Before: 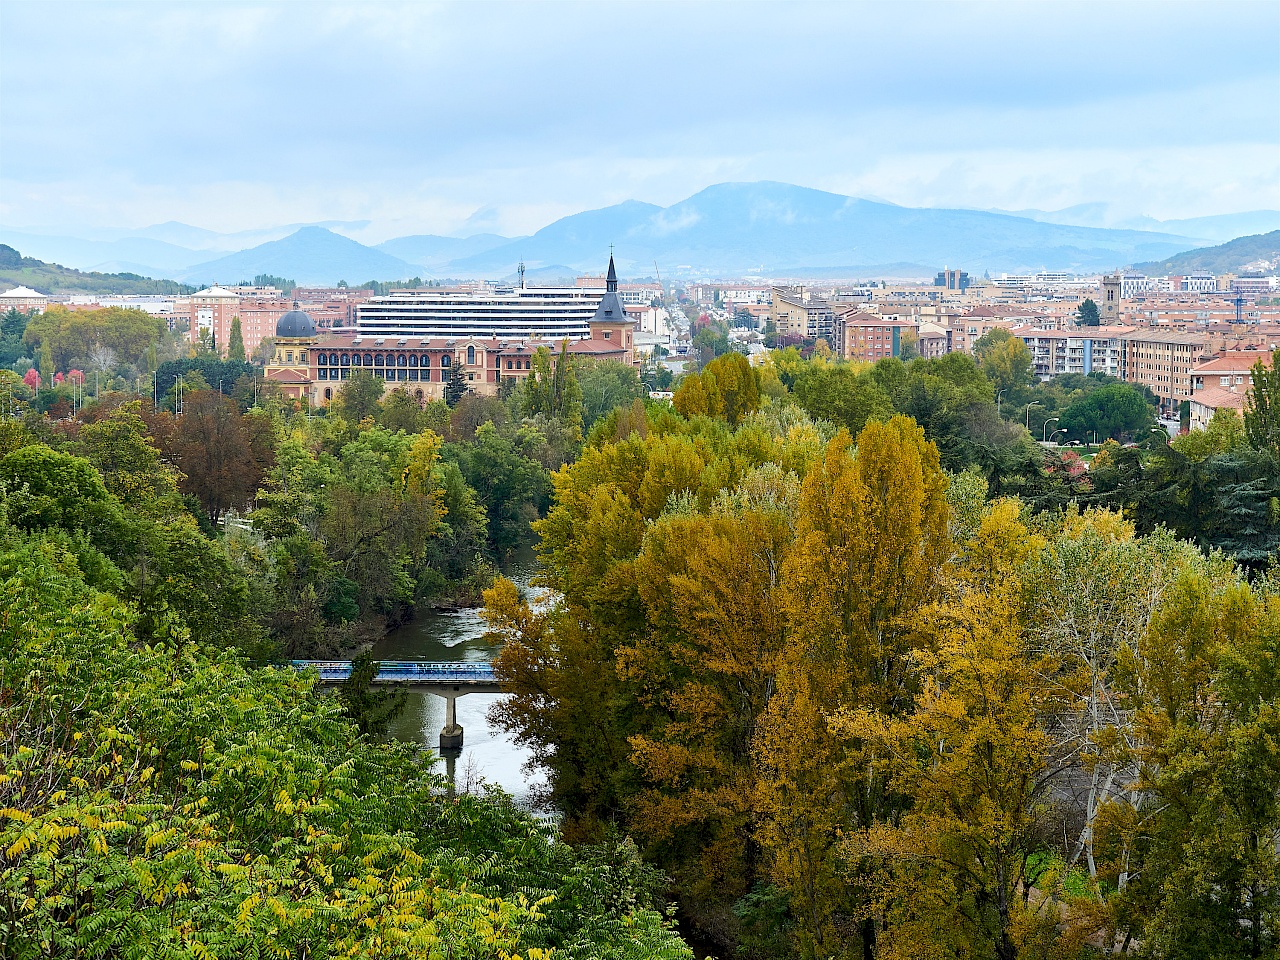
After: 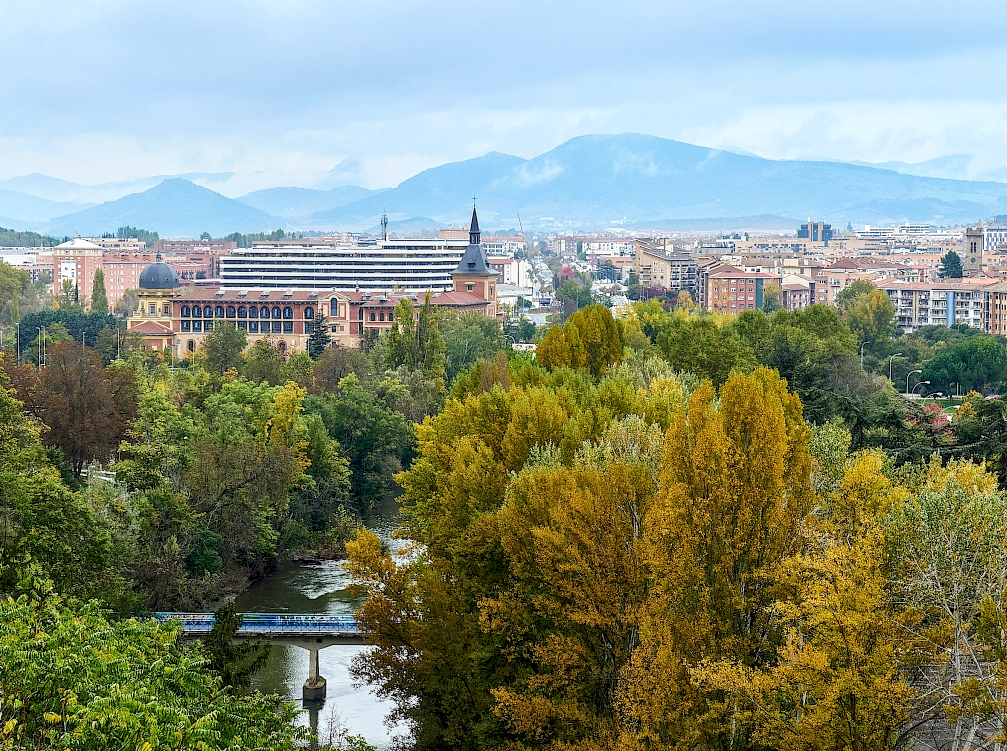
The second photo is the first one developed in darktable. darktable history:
local contrast: on, module defaults
tone equalizer: on, module defaults
crop and rotate: left 10.758%, top 5.027%, right 10.504%, bottom 16.671%
